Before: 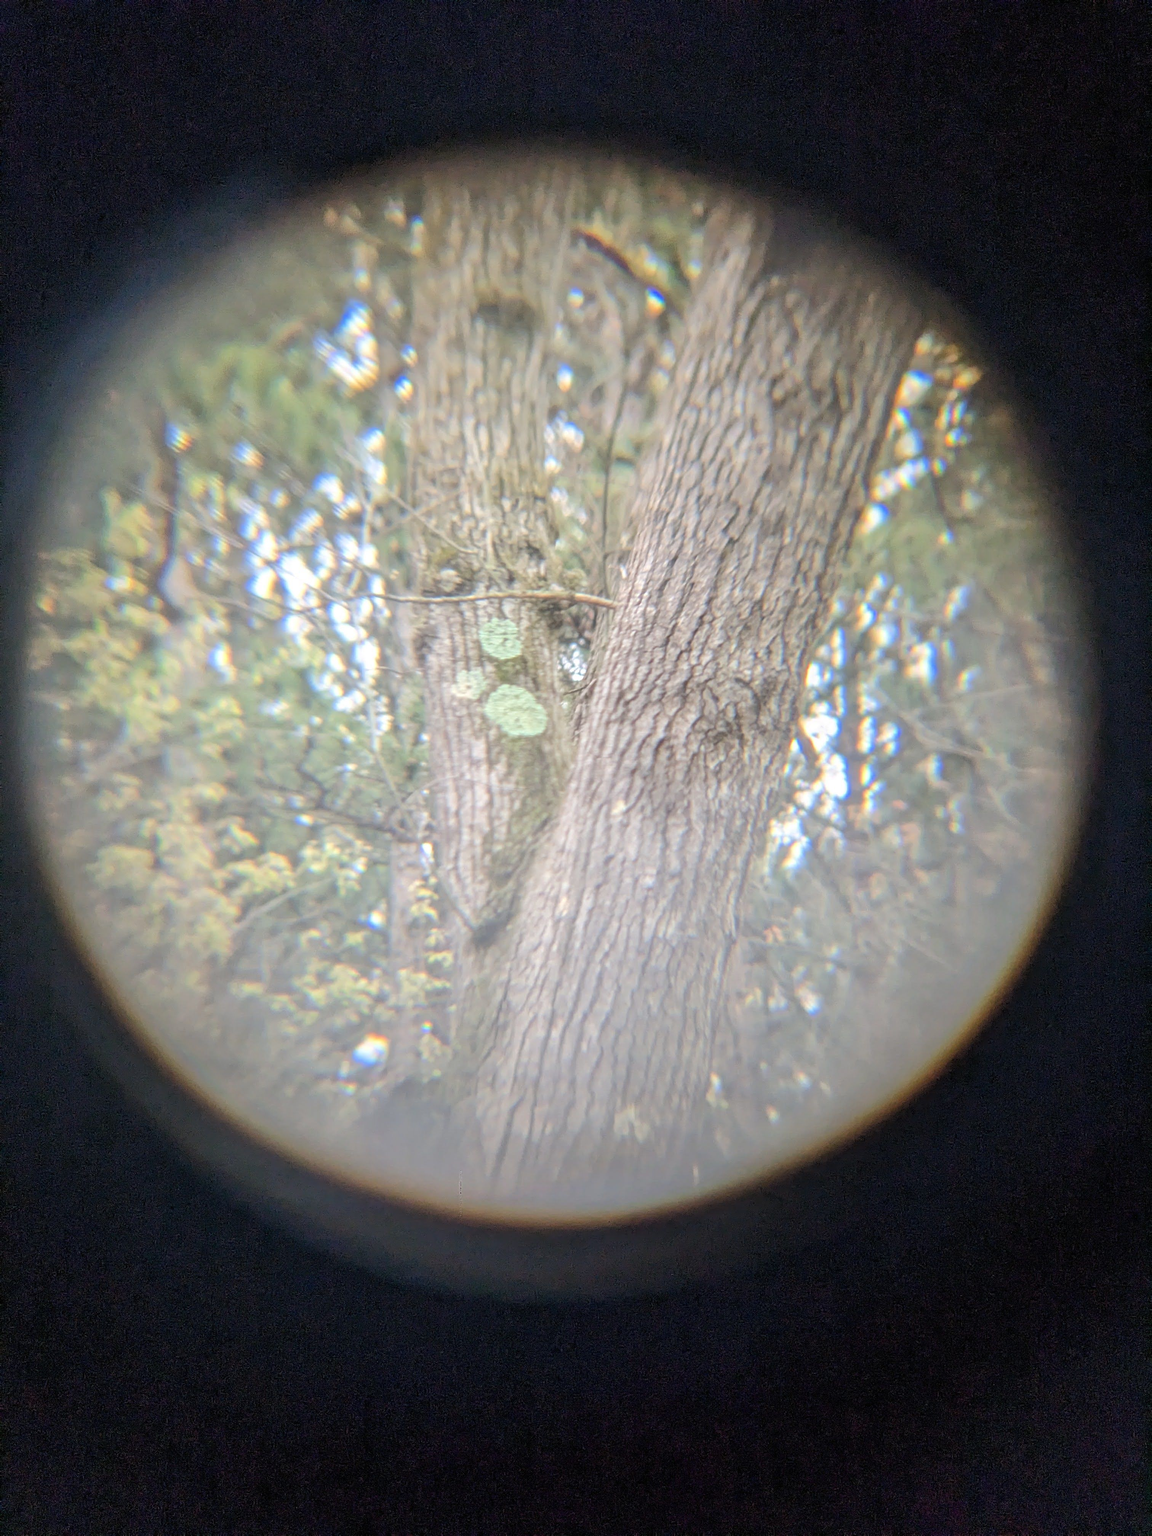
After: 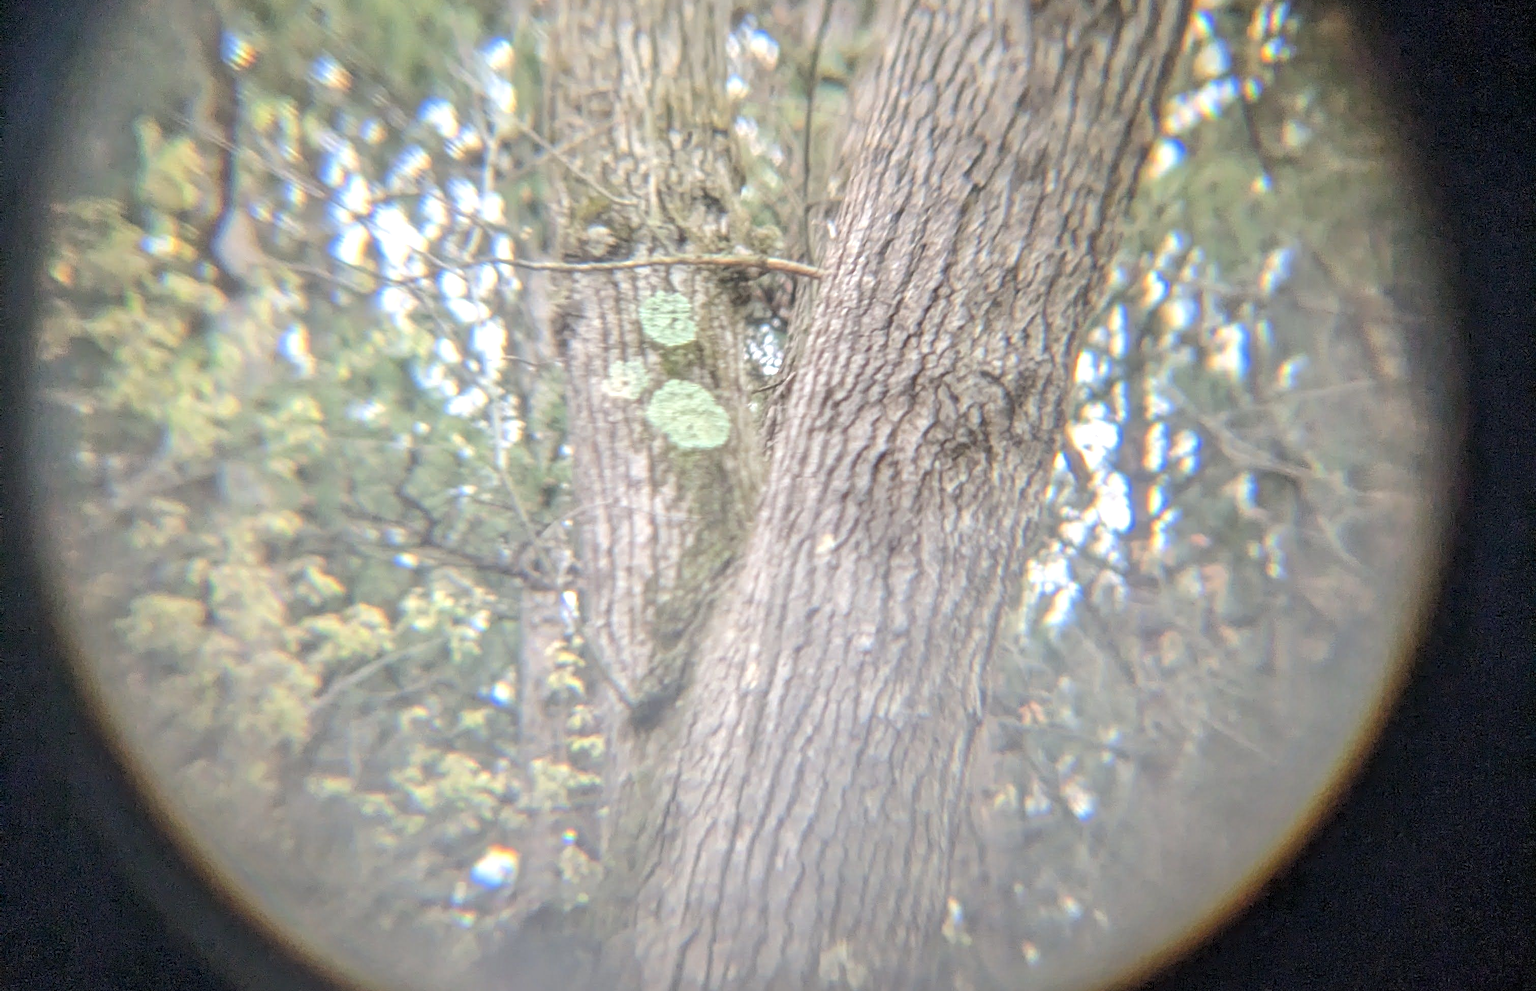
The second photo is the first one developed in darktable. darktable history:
crop and rotate: top 26.056%, bottom 25.543%
local contrast: detail 130%
